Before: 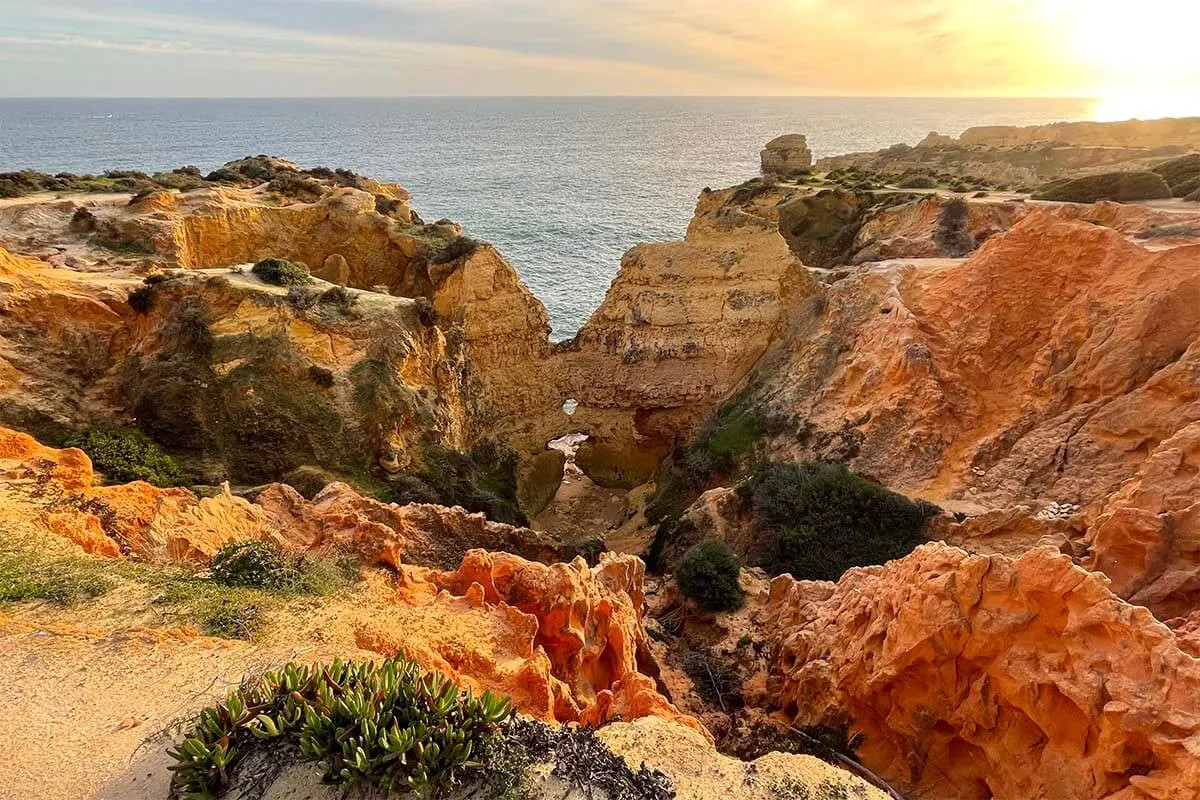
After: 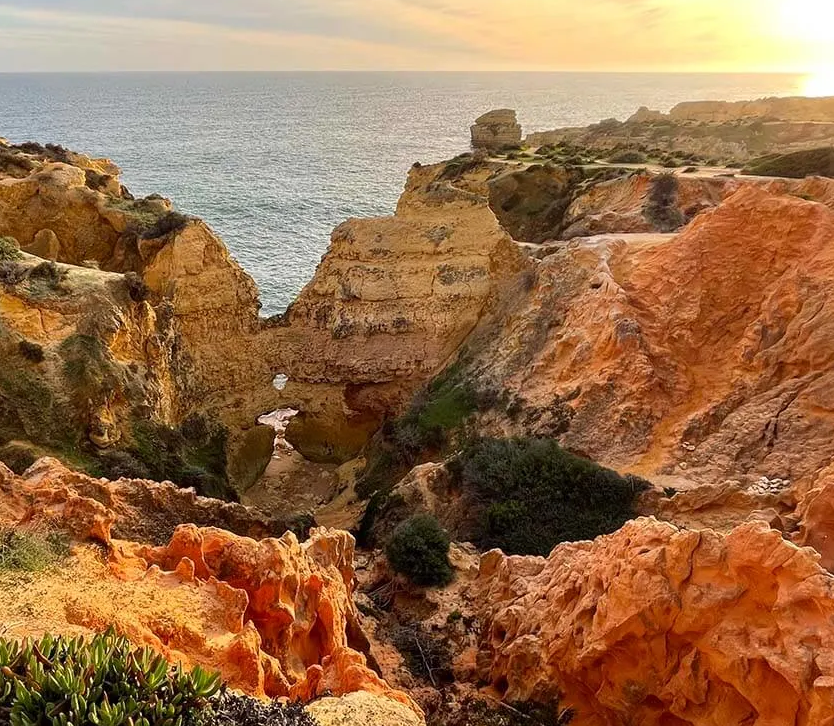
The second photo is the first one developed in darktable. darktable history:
crop and rotate: left 24.188%, top 3.196%, right 6.258%, bottom 5.994%
